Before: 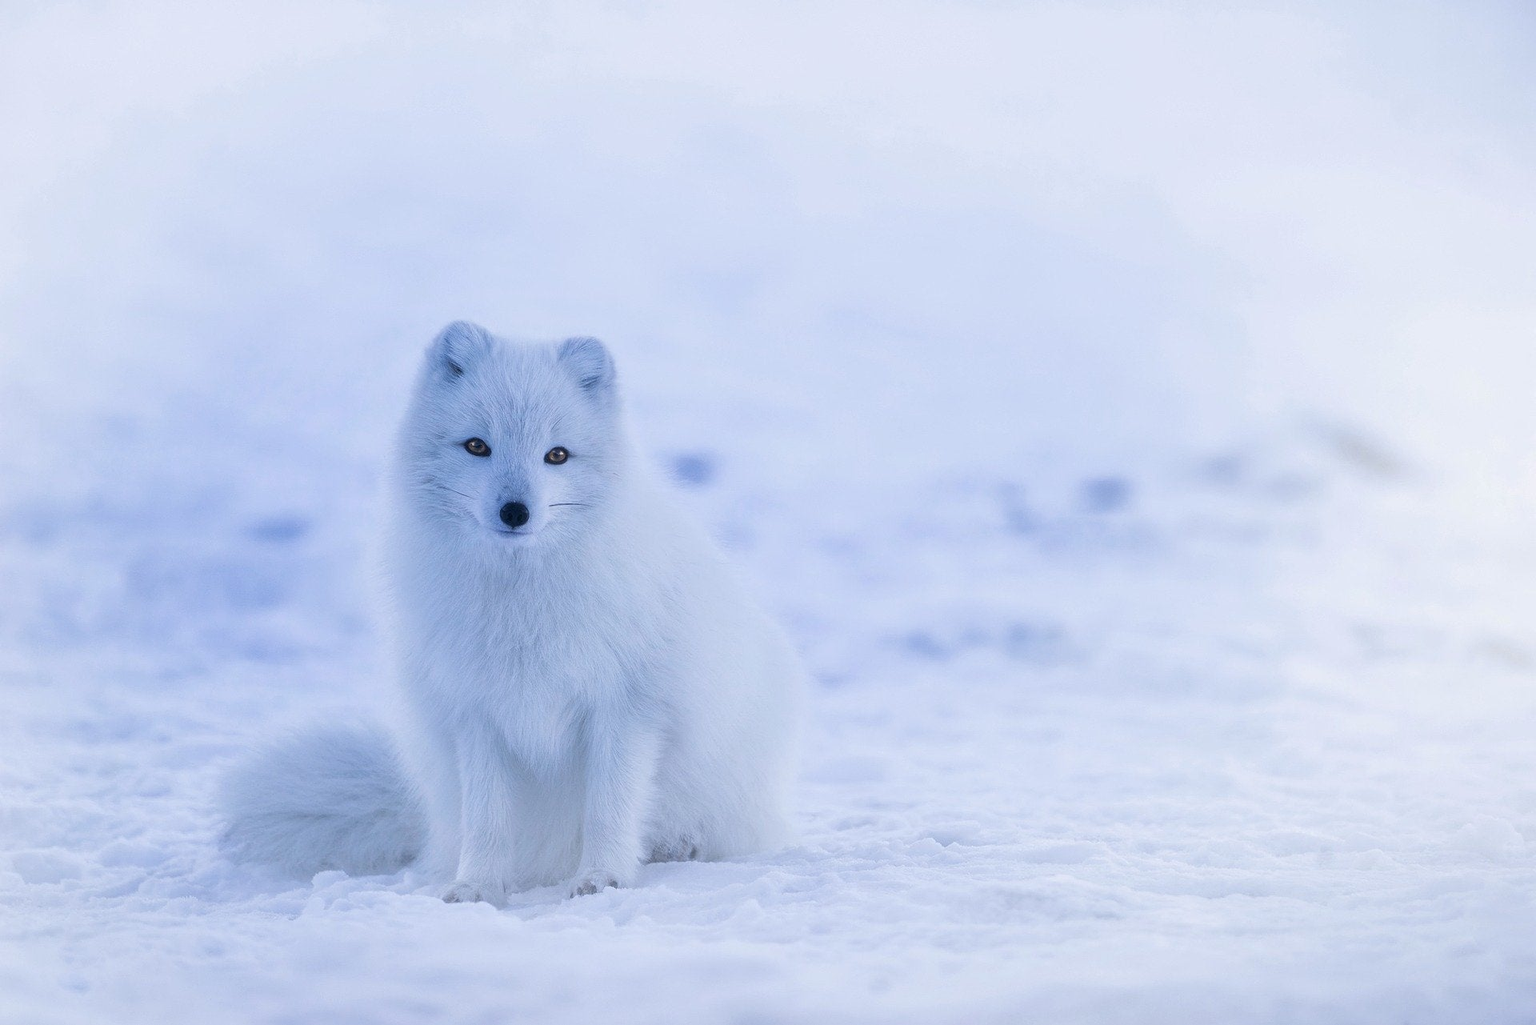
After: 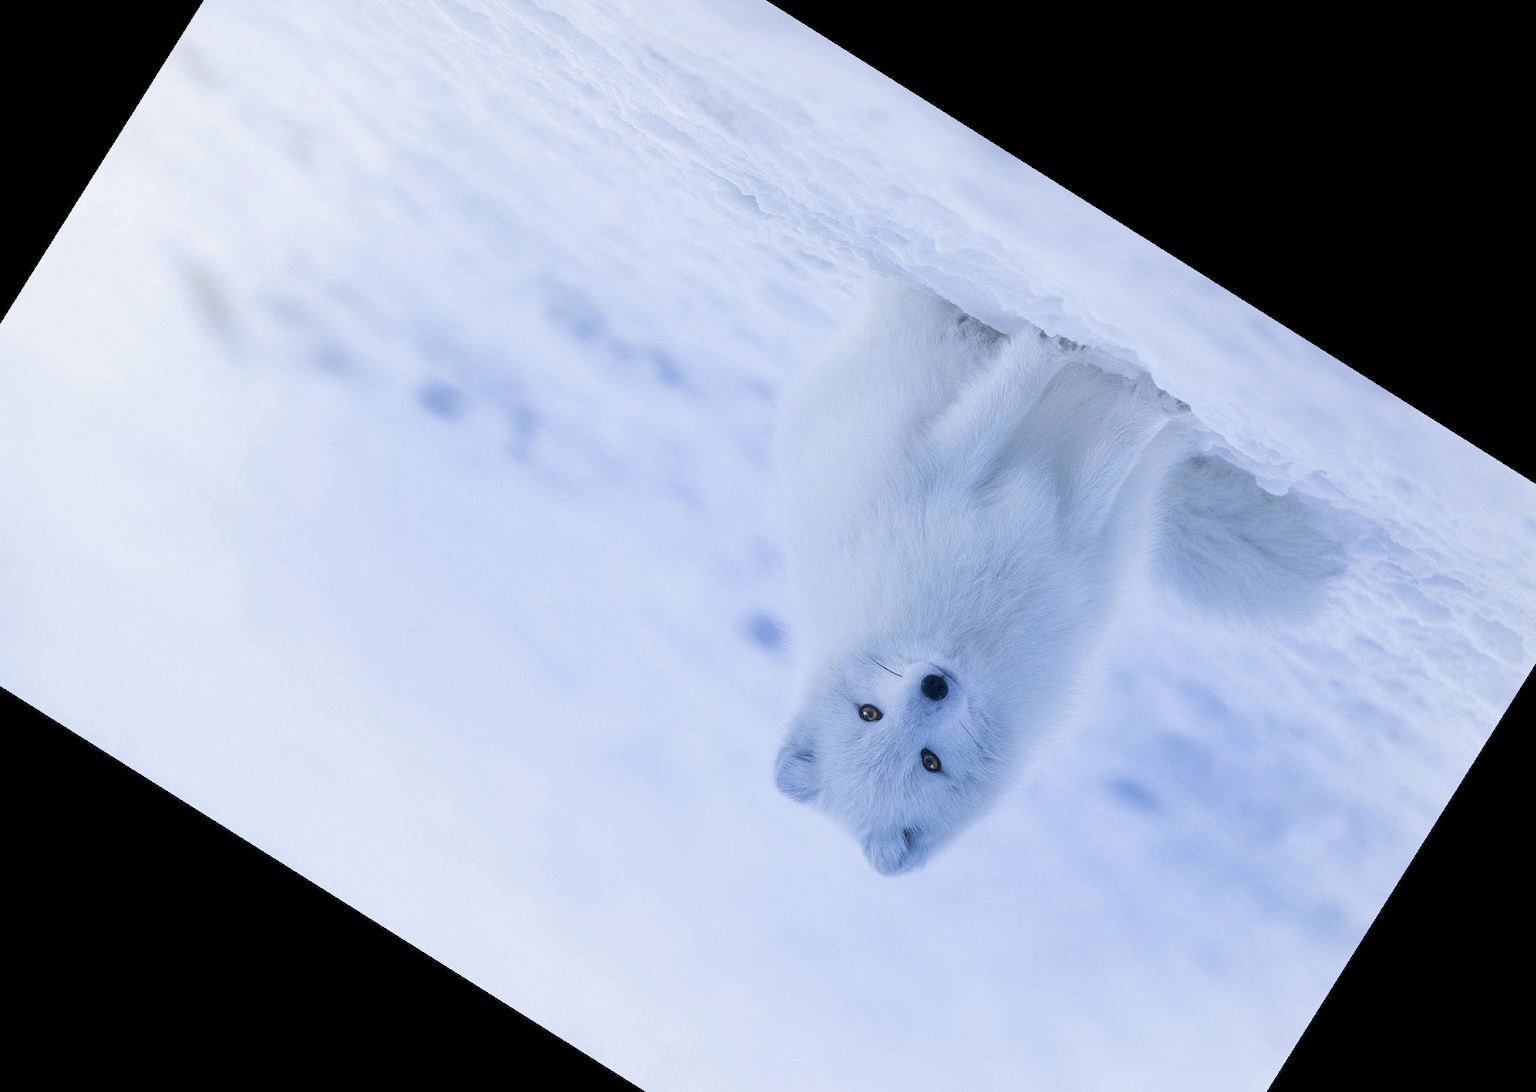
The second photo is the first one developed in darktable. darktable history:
crop and rotate: angle 147.84°, left 9.153%, top 15.561%, right 4.445%, bottom 17.135%
